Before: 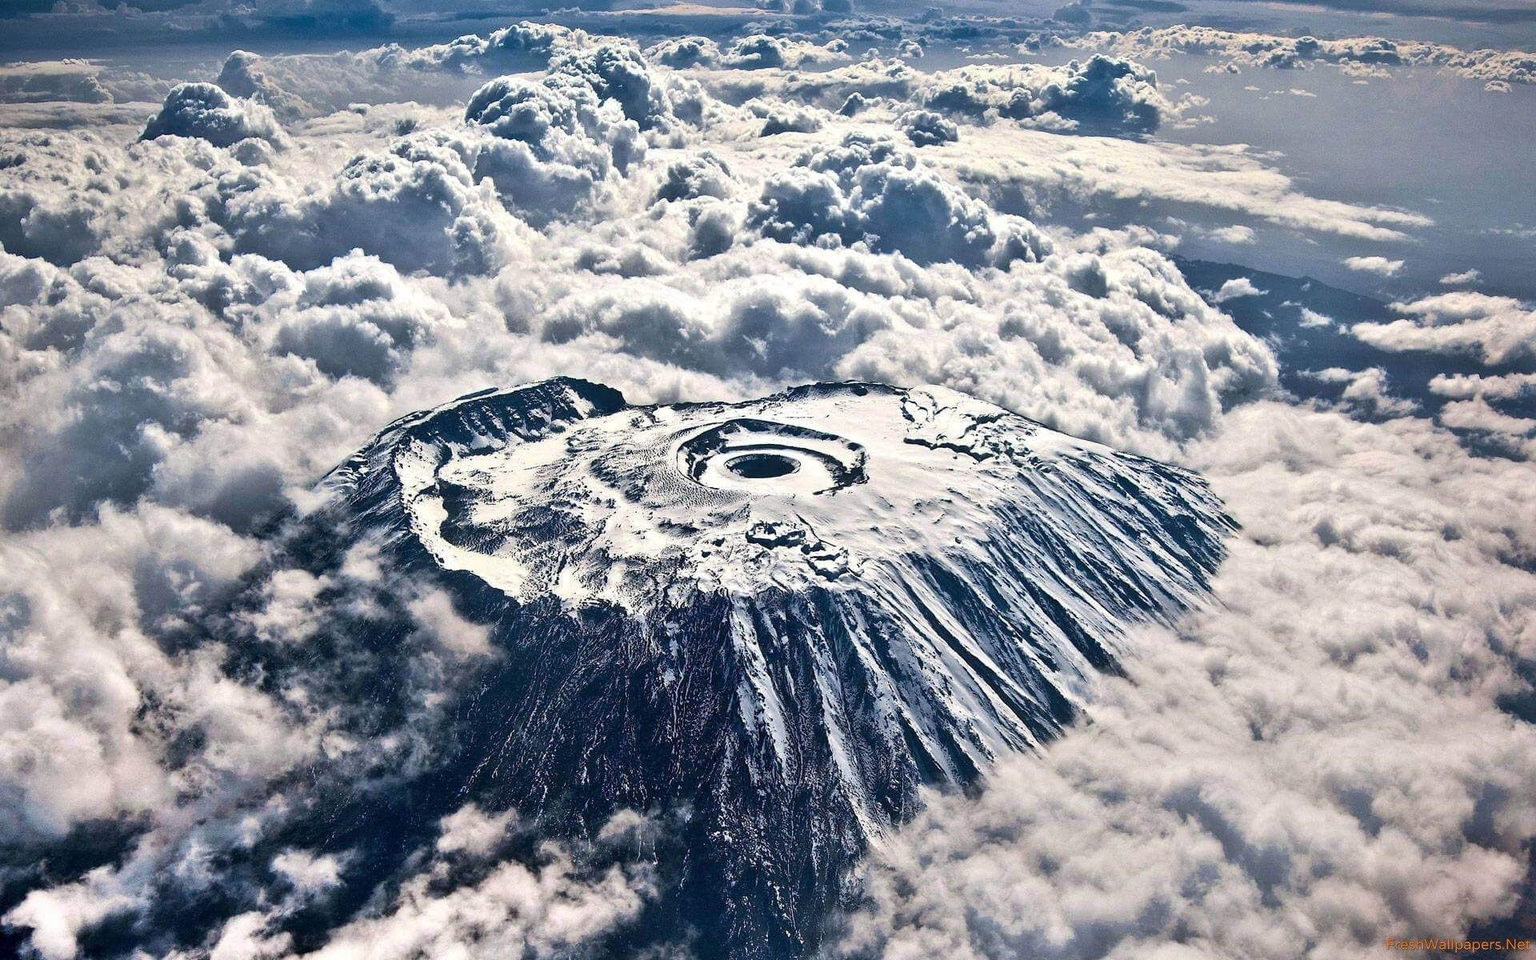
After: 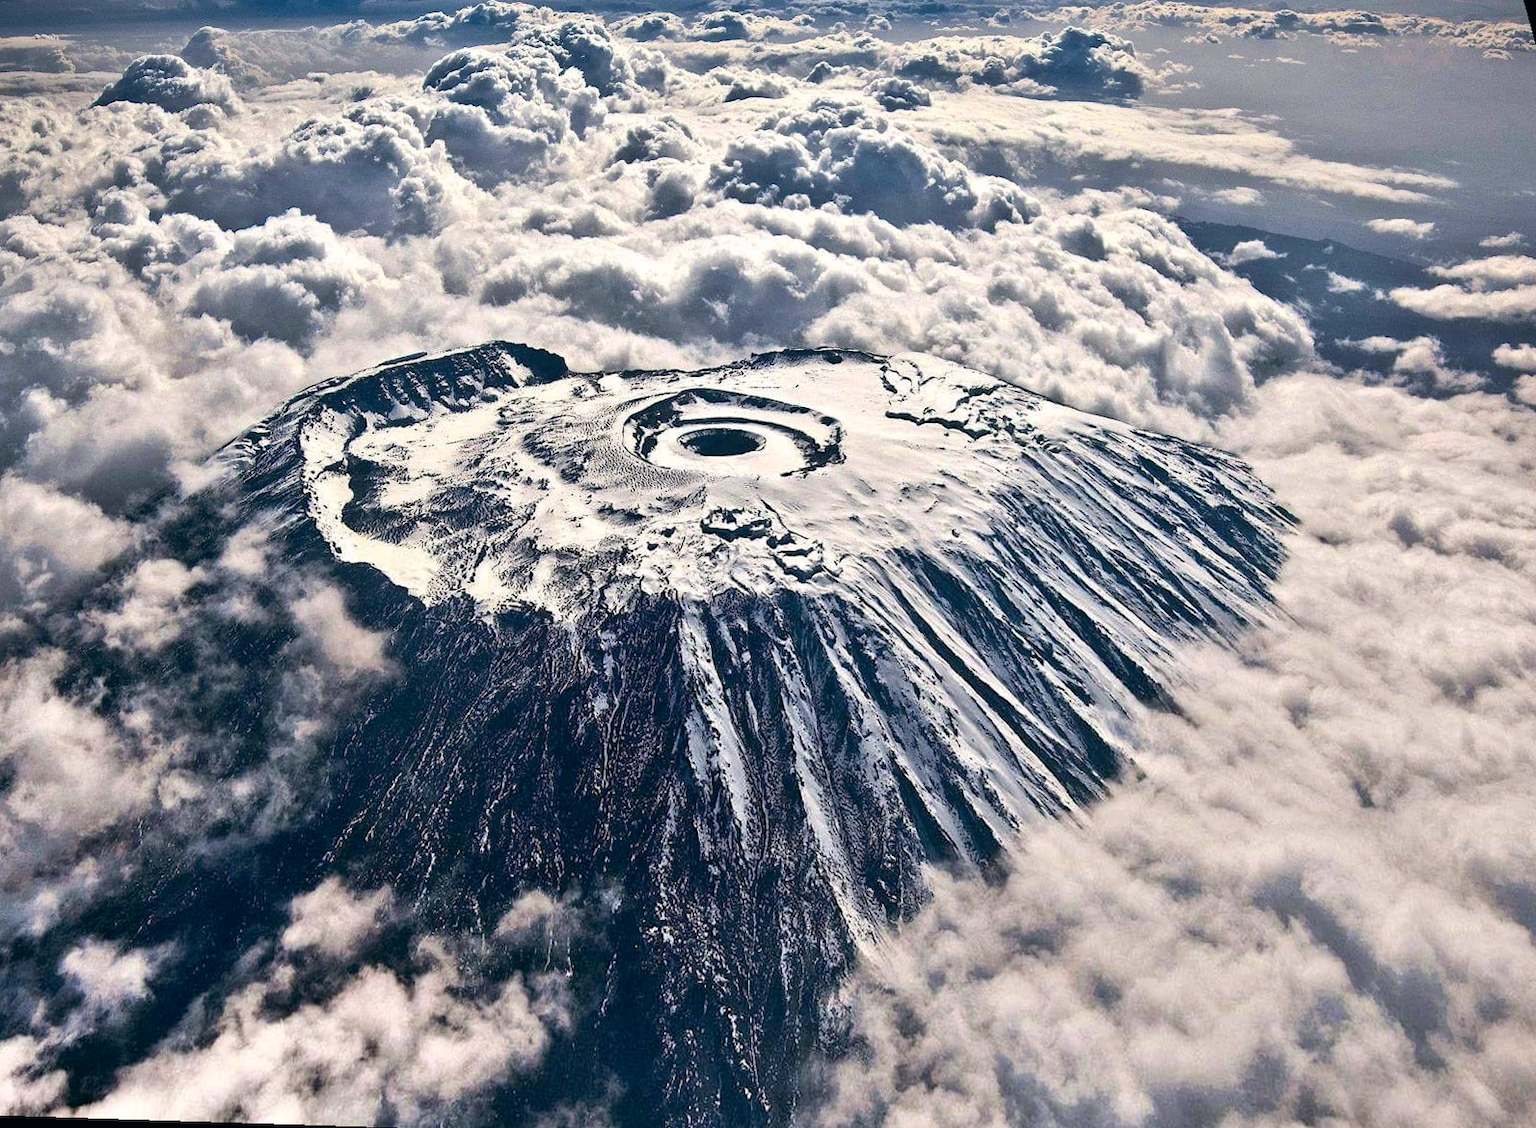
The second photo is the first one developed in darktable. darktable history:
rotate and perspective: rotation 0.72°, lens shift (vertical) -0.352, lens shift (horizontal) -0.051, crop left 0.152, crop right 0.859, crop top 0.019, crop bottom 0.964
color balance: lift [1, 0.998, 1.001, 1.002], gamma [1, 1.02, 1, 0.98], gain [1, 1.02, 1.003, 0.98]
